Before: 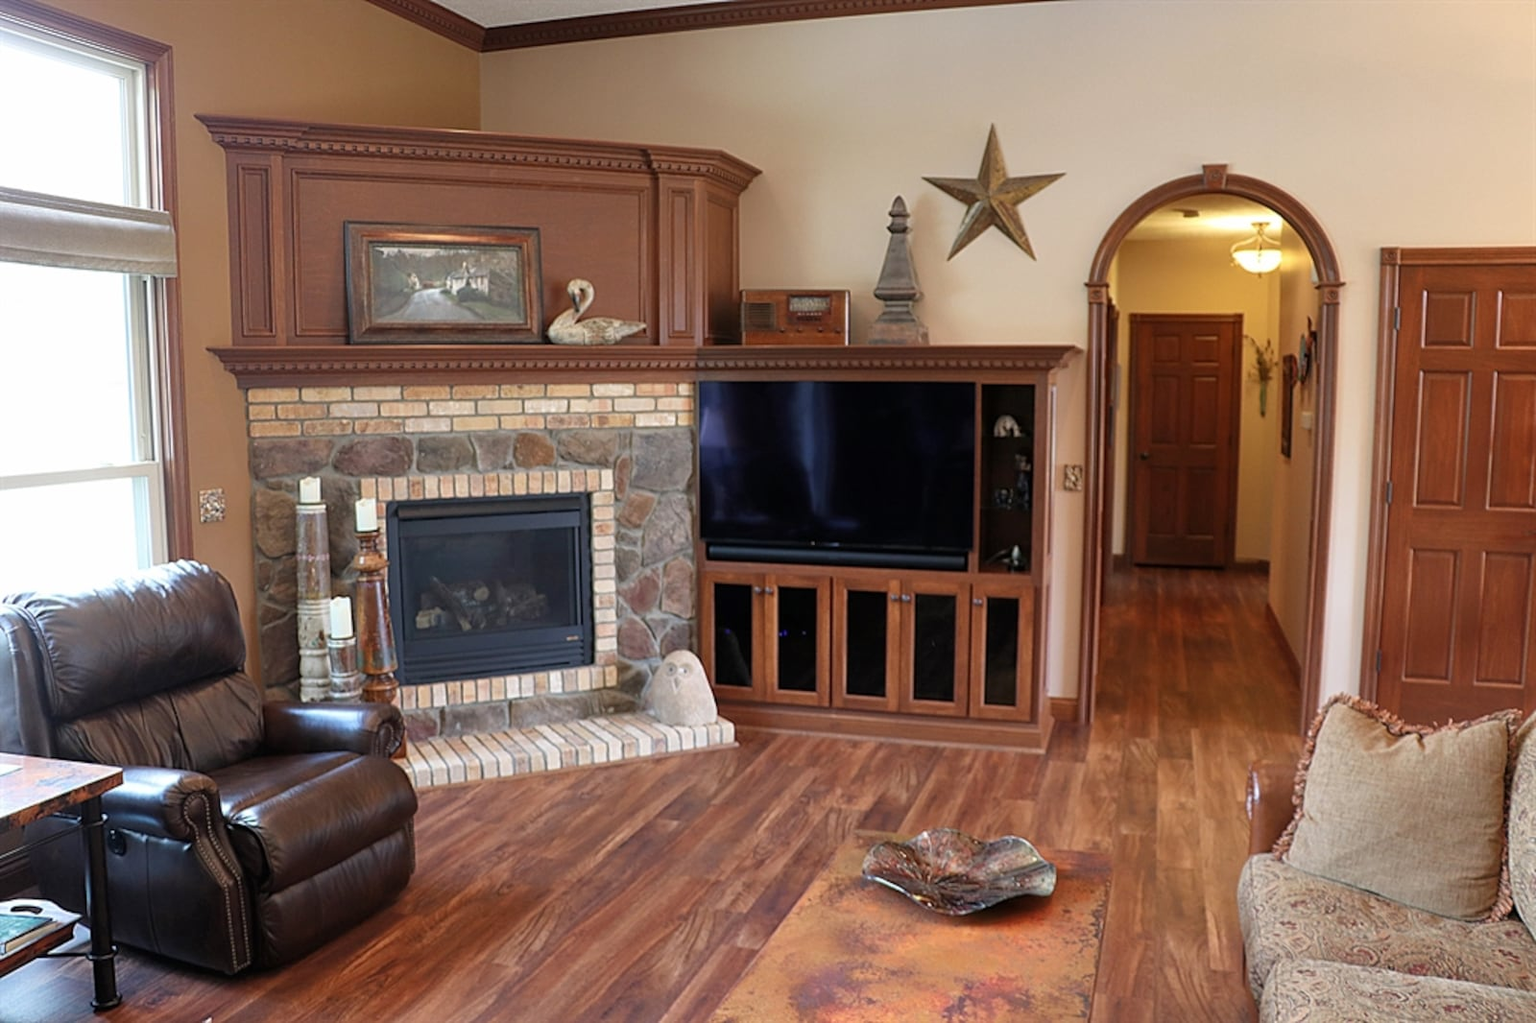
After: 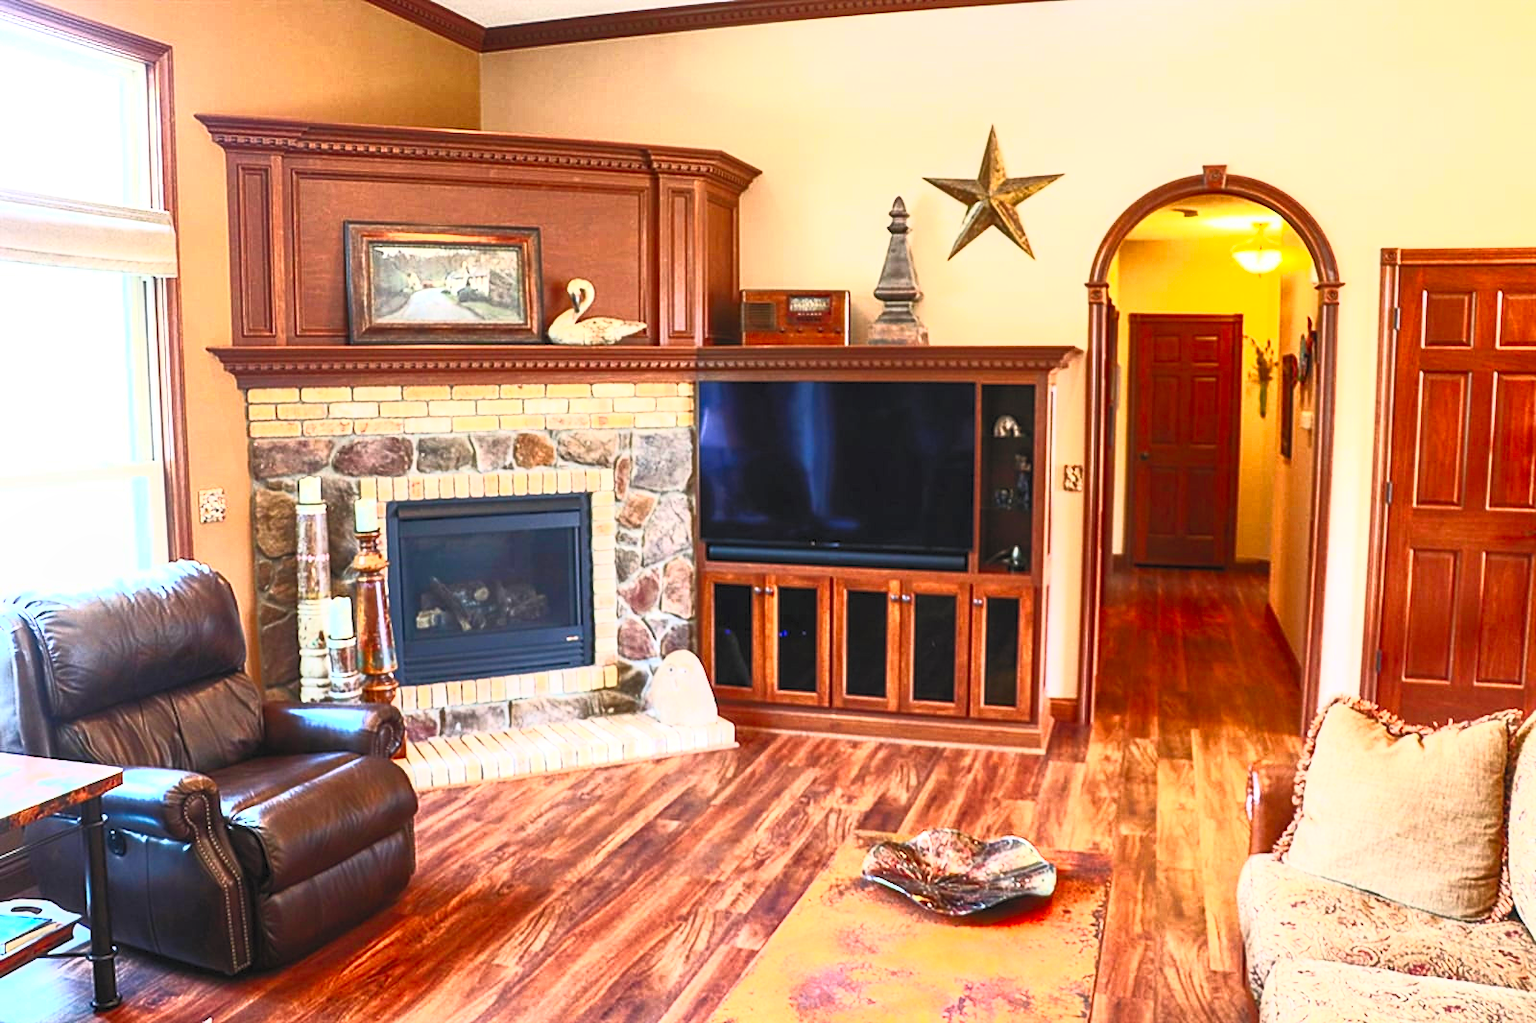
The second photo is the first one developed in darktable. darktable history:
contrast brightness saturation: contrast 0.987, brightness 0.992, saturation 0.983
local contrast: on, module defaults
